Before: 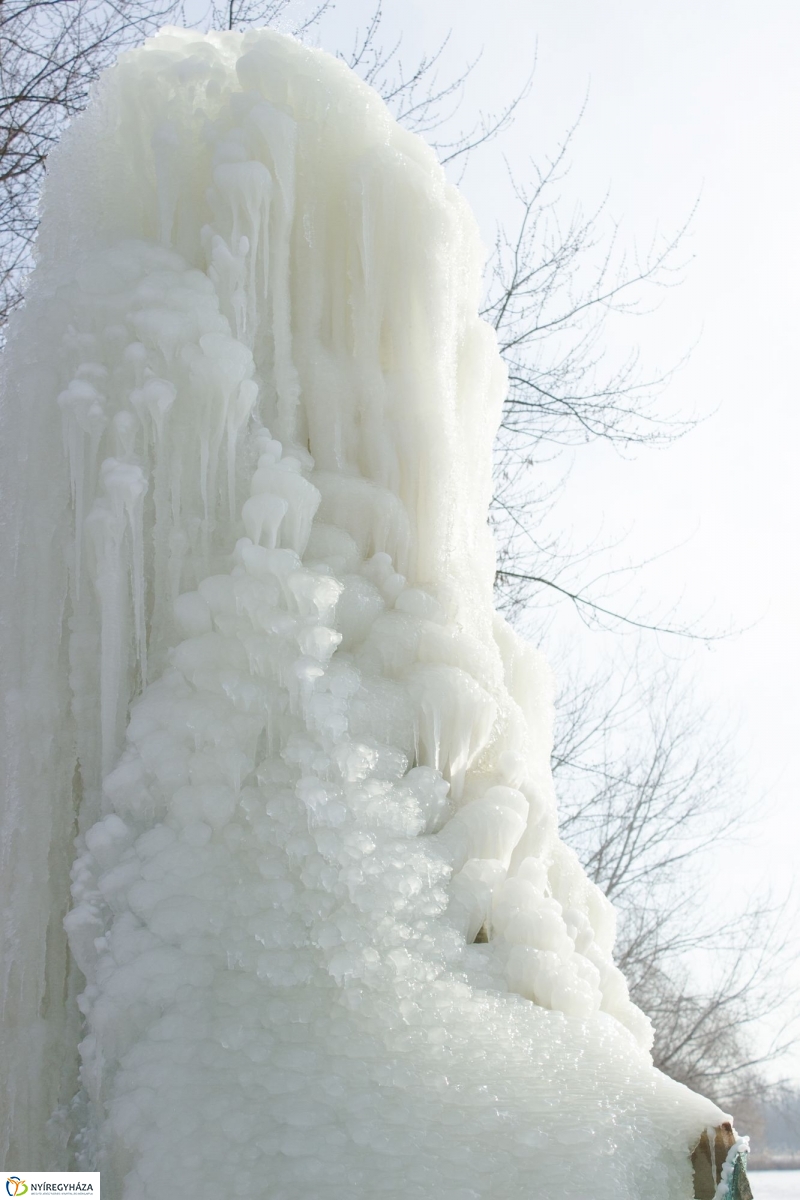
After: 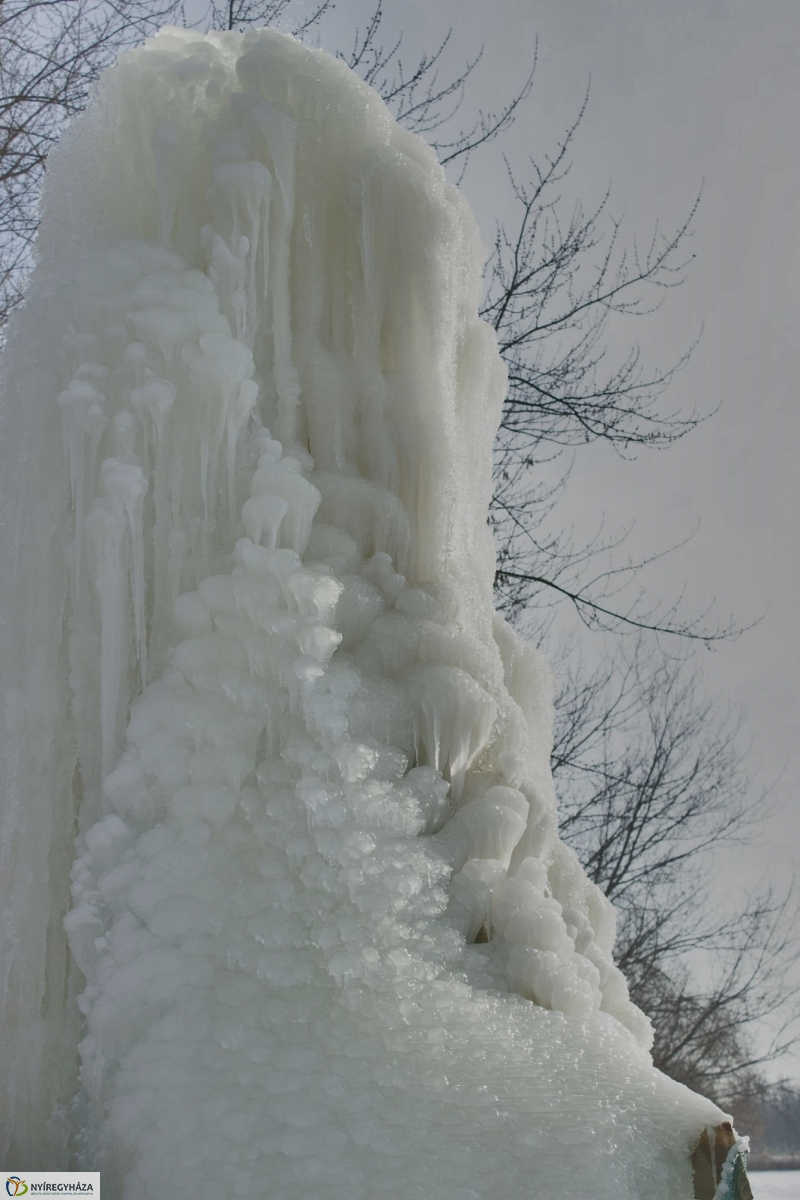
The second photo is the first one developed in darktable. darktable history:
exposure: black level correction -0.036, exposure -0.497 EV, compensate highlight preservation false
tone equalizer: -8 EV -0.55 EV
shadows and highlights: shadows 24.5, highlights -78.15, soften with gaussian
